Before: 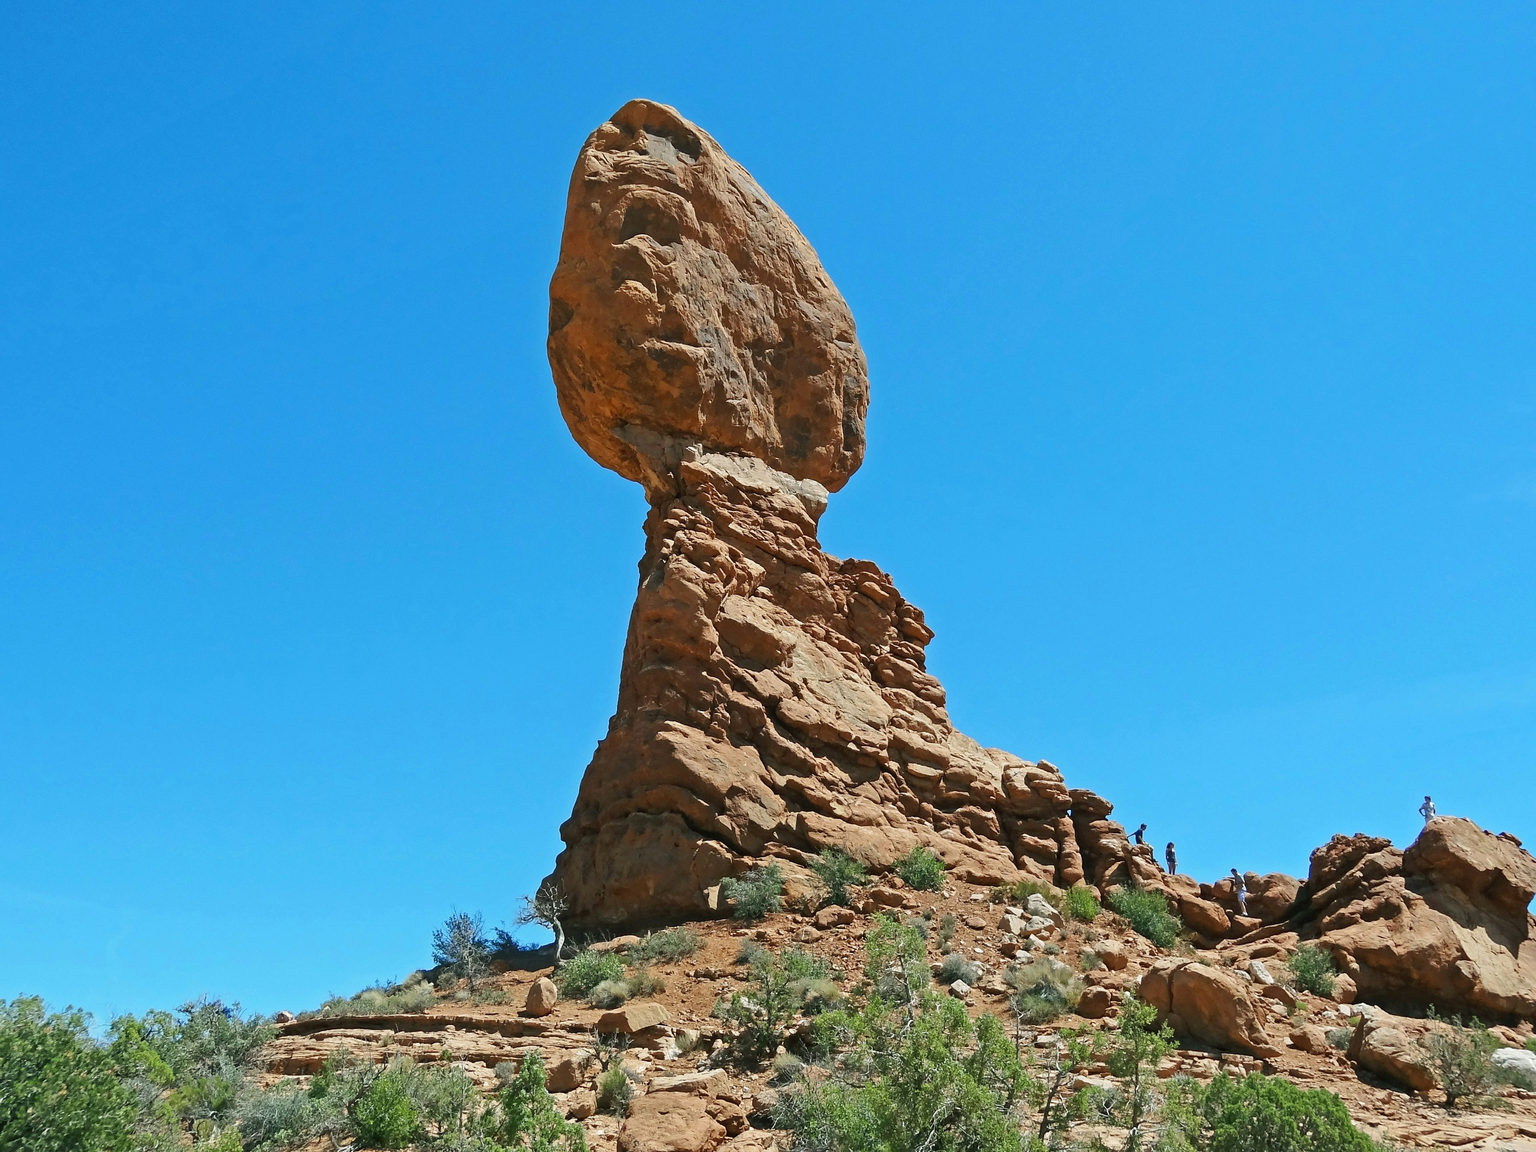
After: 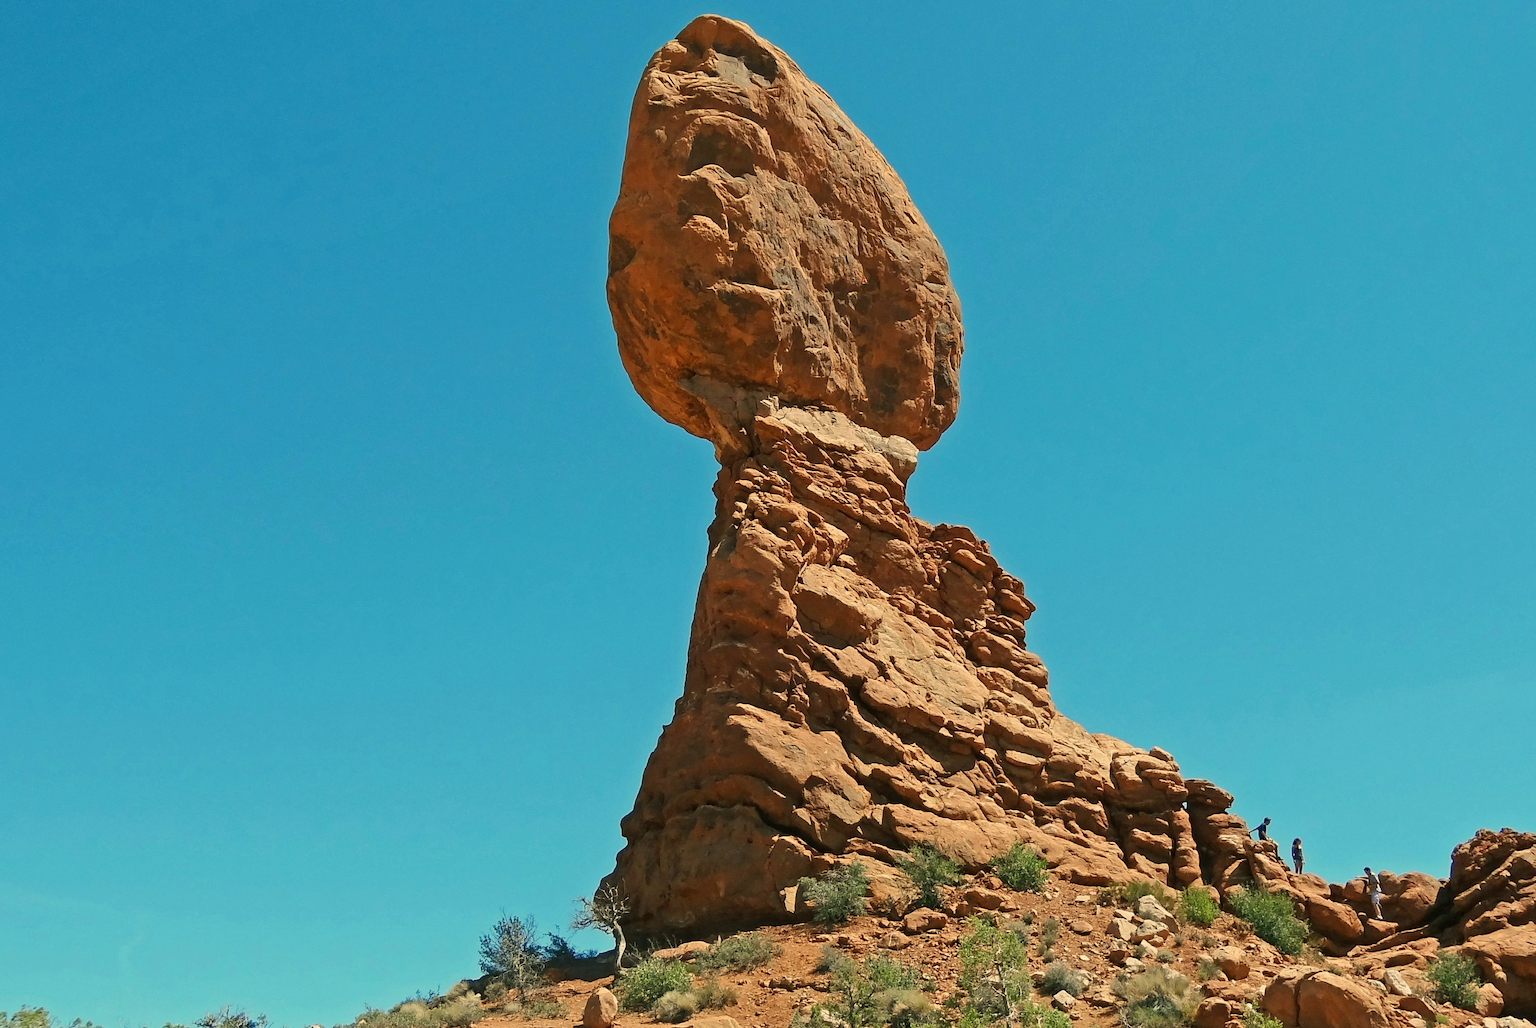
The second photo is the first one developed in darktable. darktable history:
exposure: black level correction 0.001, exposure -0.125 EV, compensate exposure bias true, compensate highlight preservation false
white balance: red 1.123, blue 0.83
crop: top 7.49%, right 9.717%, bottom 11.943%
